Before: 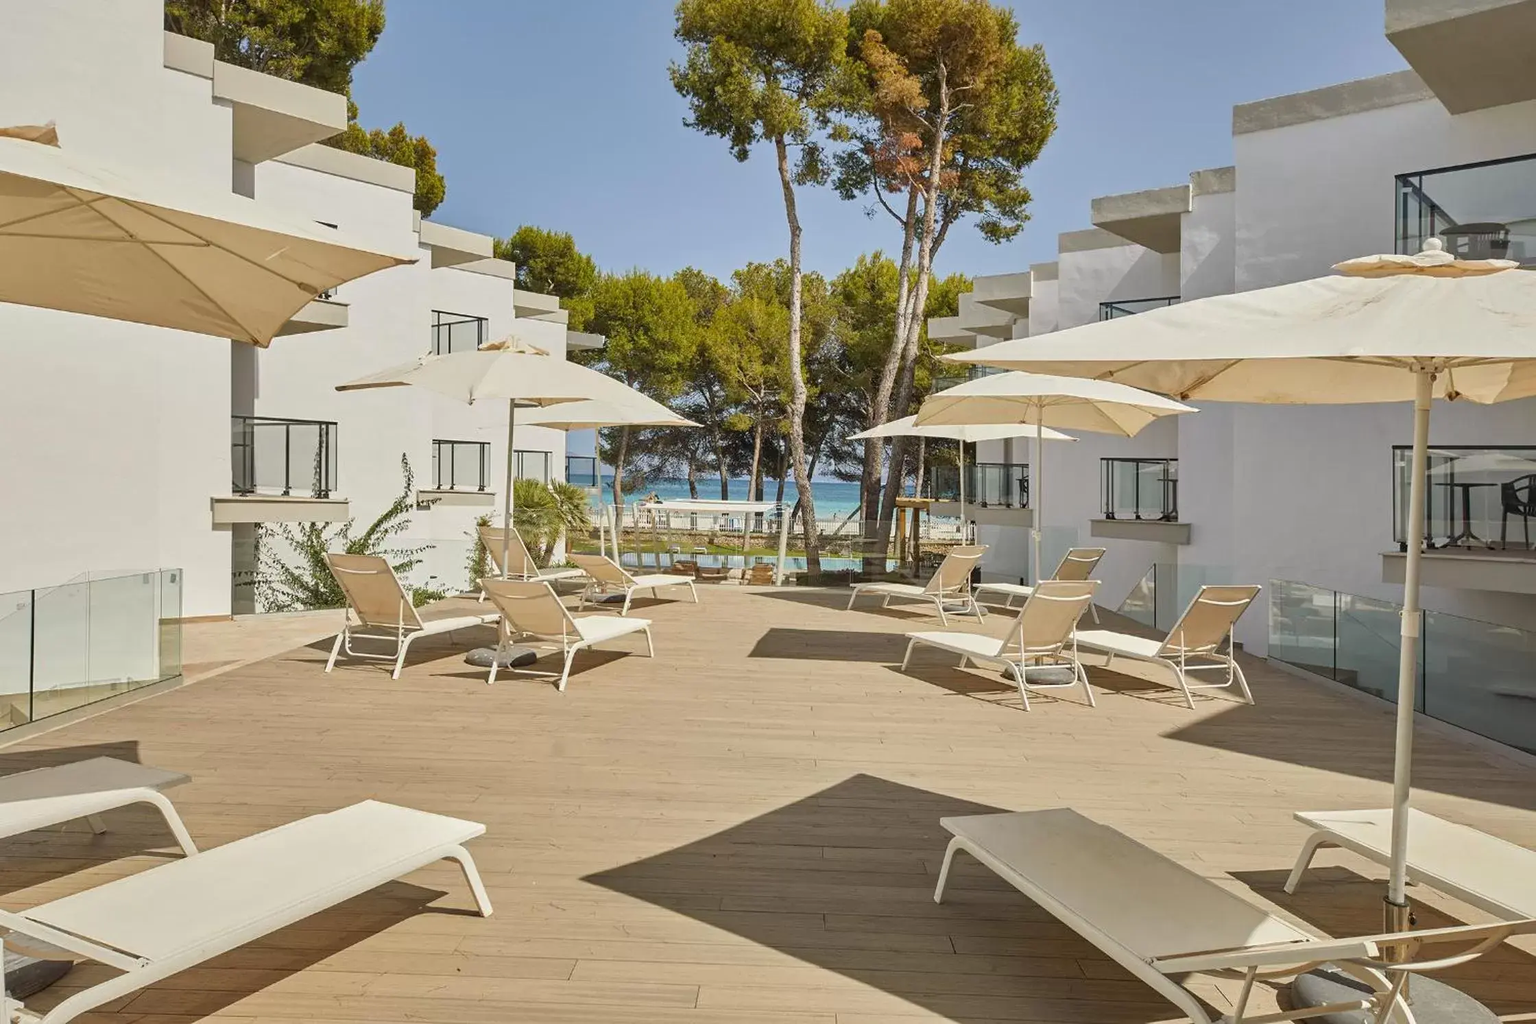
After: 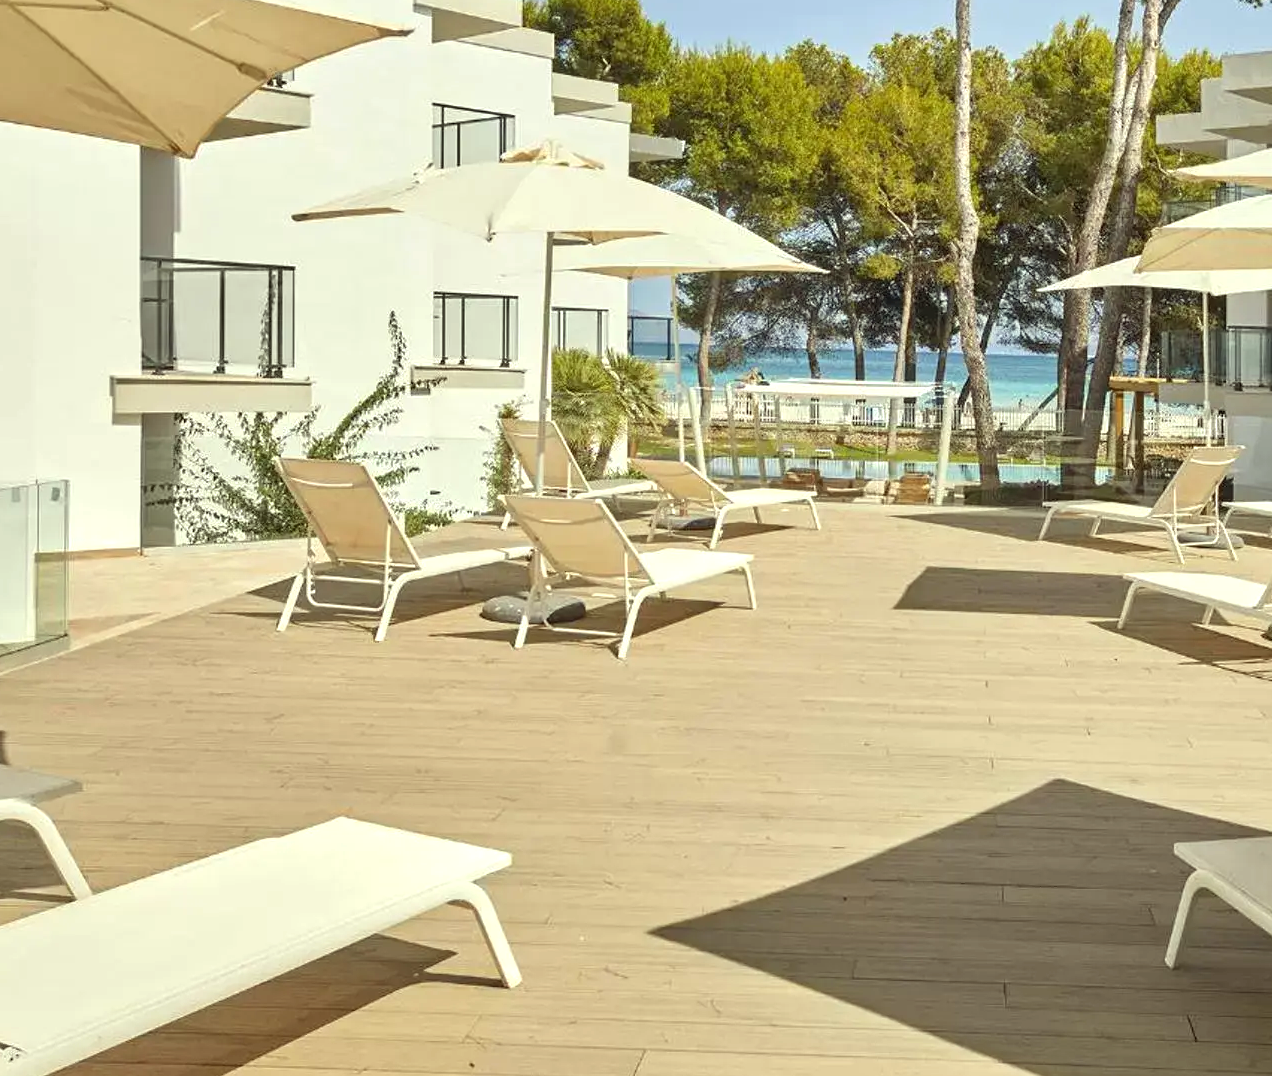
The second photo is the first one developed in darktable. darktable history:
exposure: black level correction 0, exposure 0.499 EV, compensate highlight preservation false
color correction: highlights a* -4.66, highlights b* 5.03, saturation 0.958
crop: left 8.798%, top 23.413%, right 34.405%, bottom 4.472%
